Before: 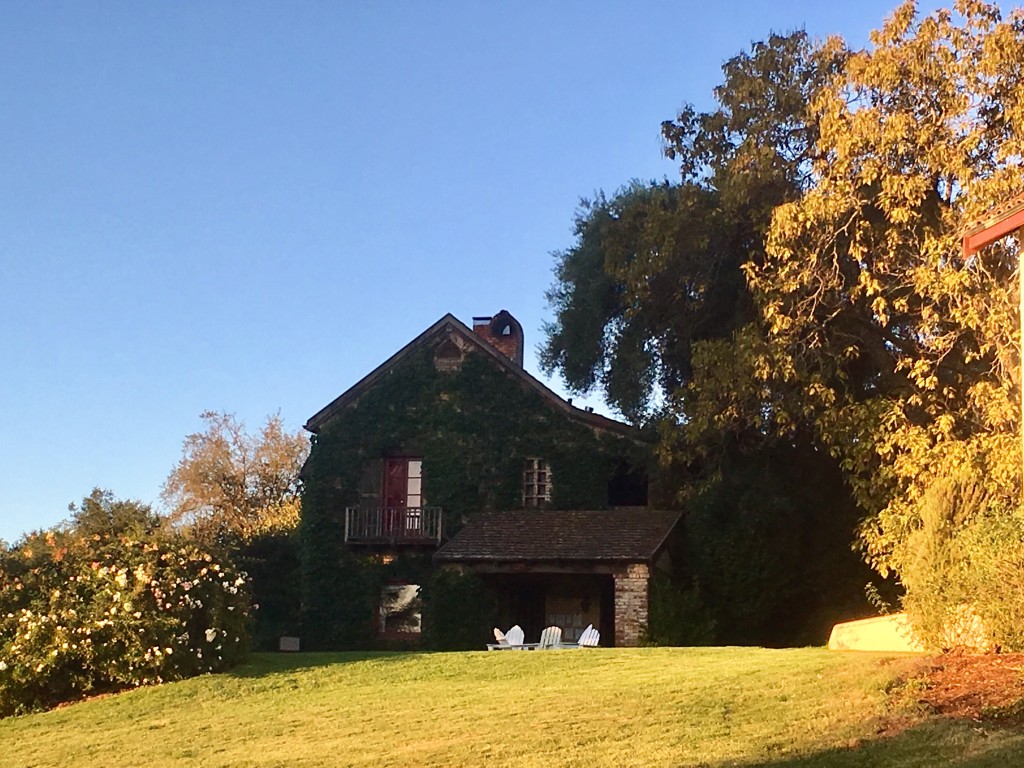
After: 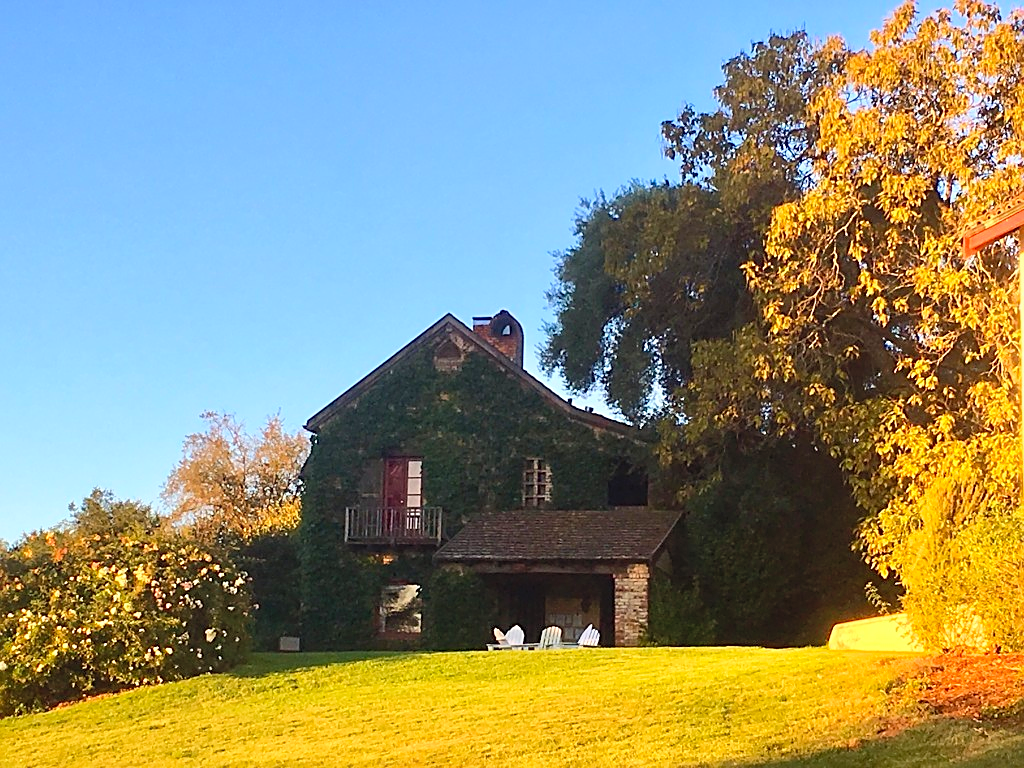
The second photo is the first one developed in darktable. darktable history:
contrast brightness saturation: contrast 0.07, brightness 0.18, saturation 0.4
sharpen: on, module defaults
